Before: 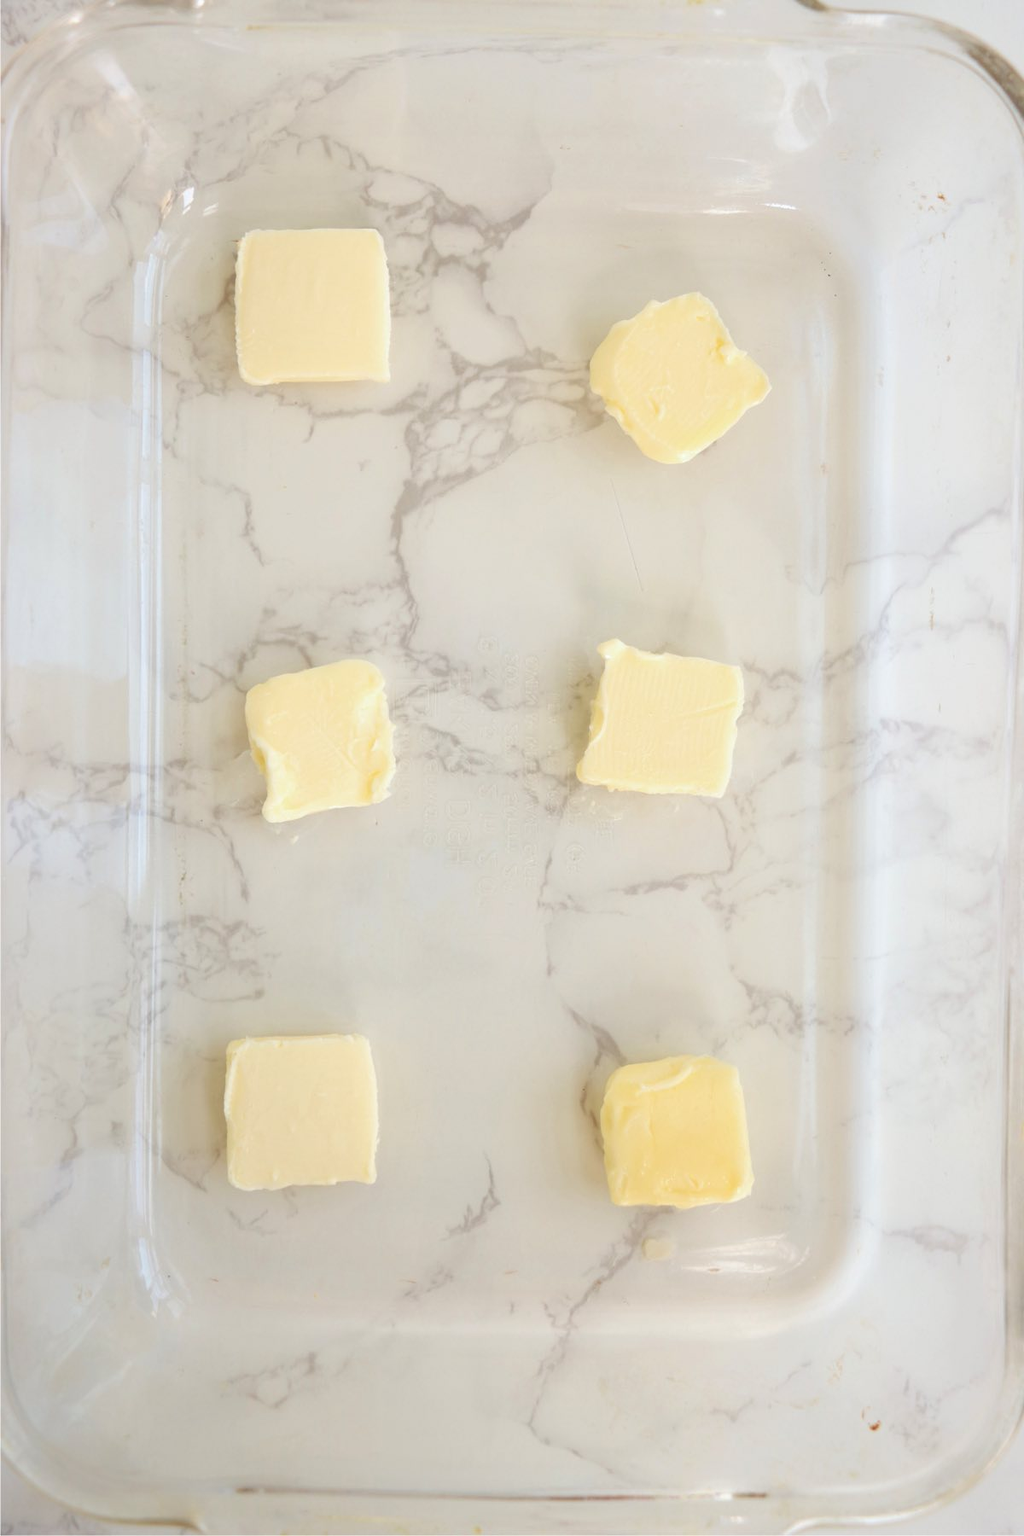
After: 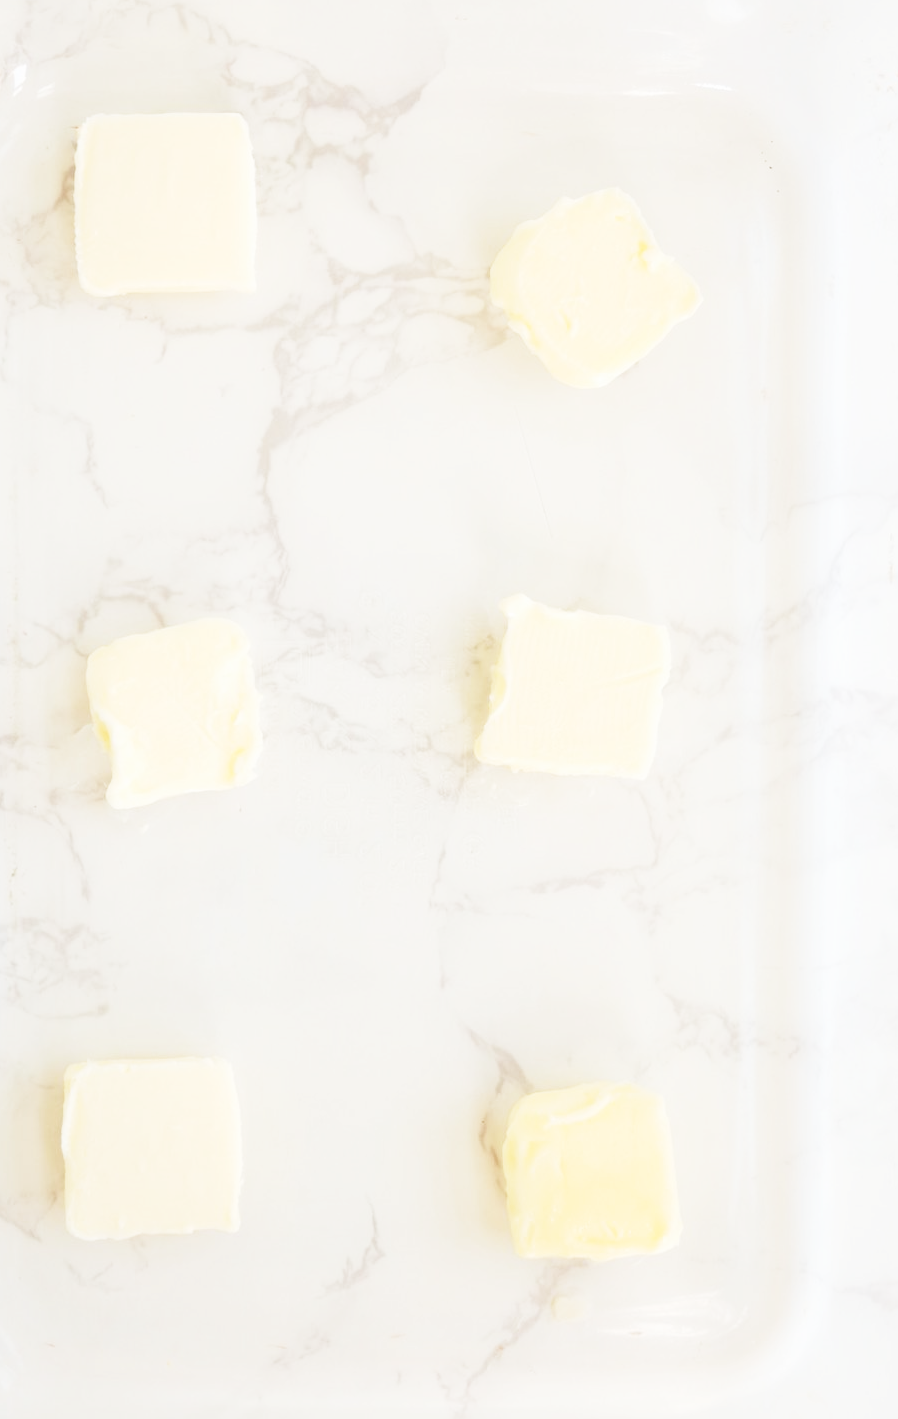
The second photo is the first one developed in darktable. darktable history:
base curve: curves: ch0 [(0, 0) (0.028, 0.03) (0.121, 0.232) (0.46, 0.748) (0.859, 0.968) (1, 1)], preserve colors none
crop: left 16.768%, top 8.653%, right 8.362%, bottom 12.485%
